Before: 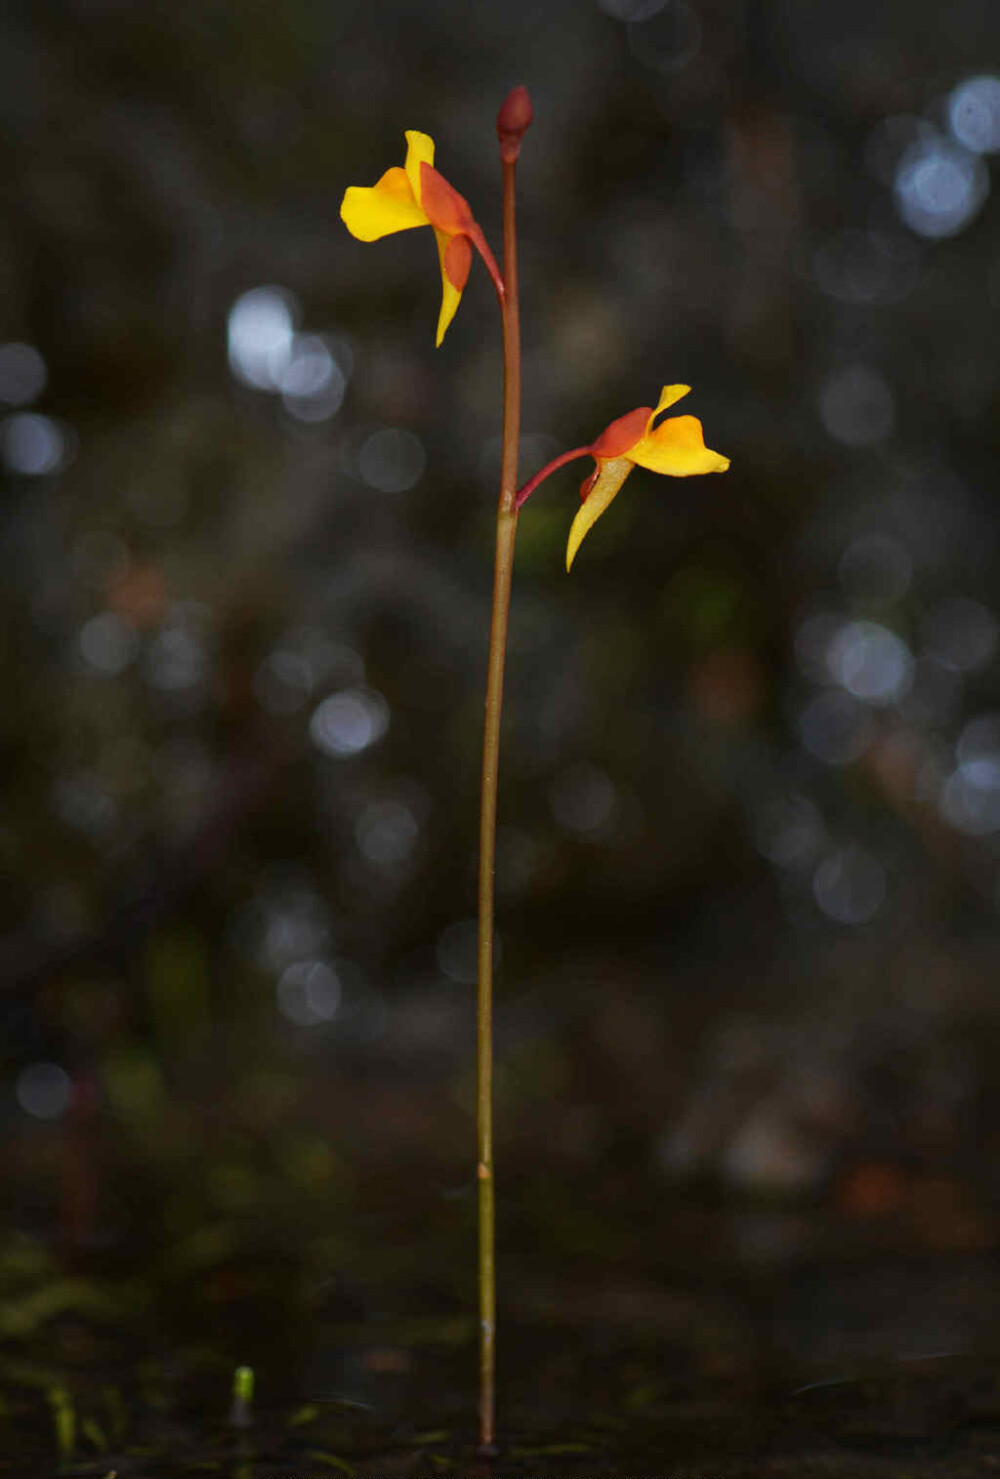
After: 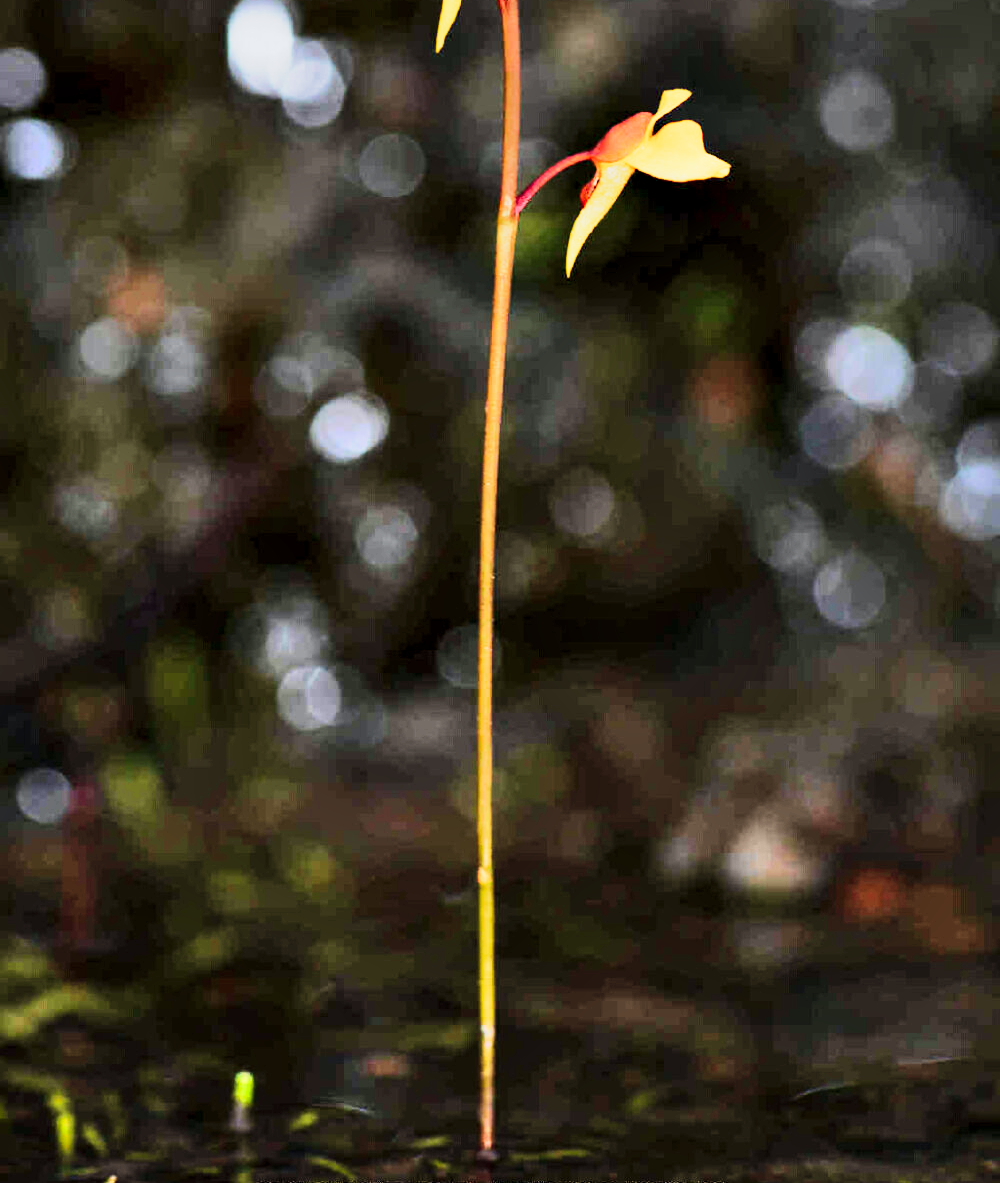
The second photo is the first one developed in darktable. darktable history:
crop and rotate: top 19.999%
vignetting: fall-off start 116.13%, fall-off radius 58.16%, brightness -0.982, saturation 0.489
contrast equalizer: octaves 7, y [[0.6 ×6], [0.55 ×6], [0 ×6], [0 ×6], [0 ×6]]
shadows and highlights: shadows 58.14, soften with gaussian
tone curve: curves: ch0 [(0, 0) (0.091, 0.066) (0.184, 0.16) (0.491, 0.519) (0.748, 0.765) (1, 0.919)]; ch1 [(0, 0) (0.179, 0.173) (0.322, 0.32) (0.424, 0.424) (0.502, 0.504) (0.56, 0.575) (0.631, 0.675) (0.777, 0.806) (1, 1)]; ch2 [(0, 0) (0.434, 0.447) (0.497, 0.498) (0.539, 0.566) (0.676, 0.691) (1, 1)], preserve colors none
base curve: curves: ch0 [(0, 0) (0.088, 0.125) (0.176, 0.251) (0.354, 0.501) (0.613, 0.749) (1, 0.877)], preserve colors none
tone equalizer: -8 EV -0.393 EV, -7 EV -0.381 EV, -6 EV -0.369 EV, -5 EV -0.222 EV, -3 EV 0.231 EV, -2 EV 0.351 EV, -1 EV 0.409 EV, +0 EV 0.42 EV, smoothing diameter 2.13%, edges refinement/feathering 21.12, mask exposure compensation -1.57 EV, filter diffusion 5
